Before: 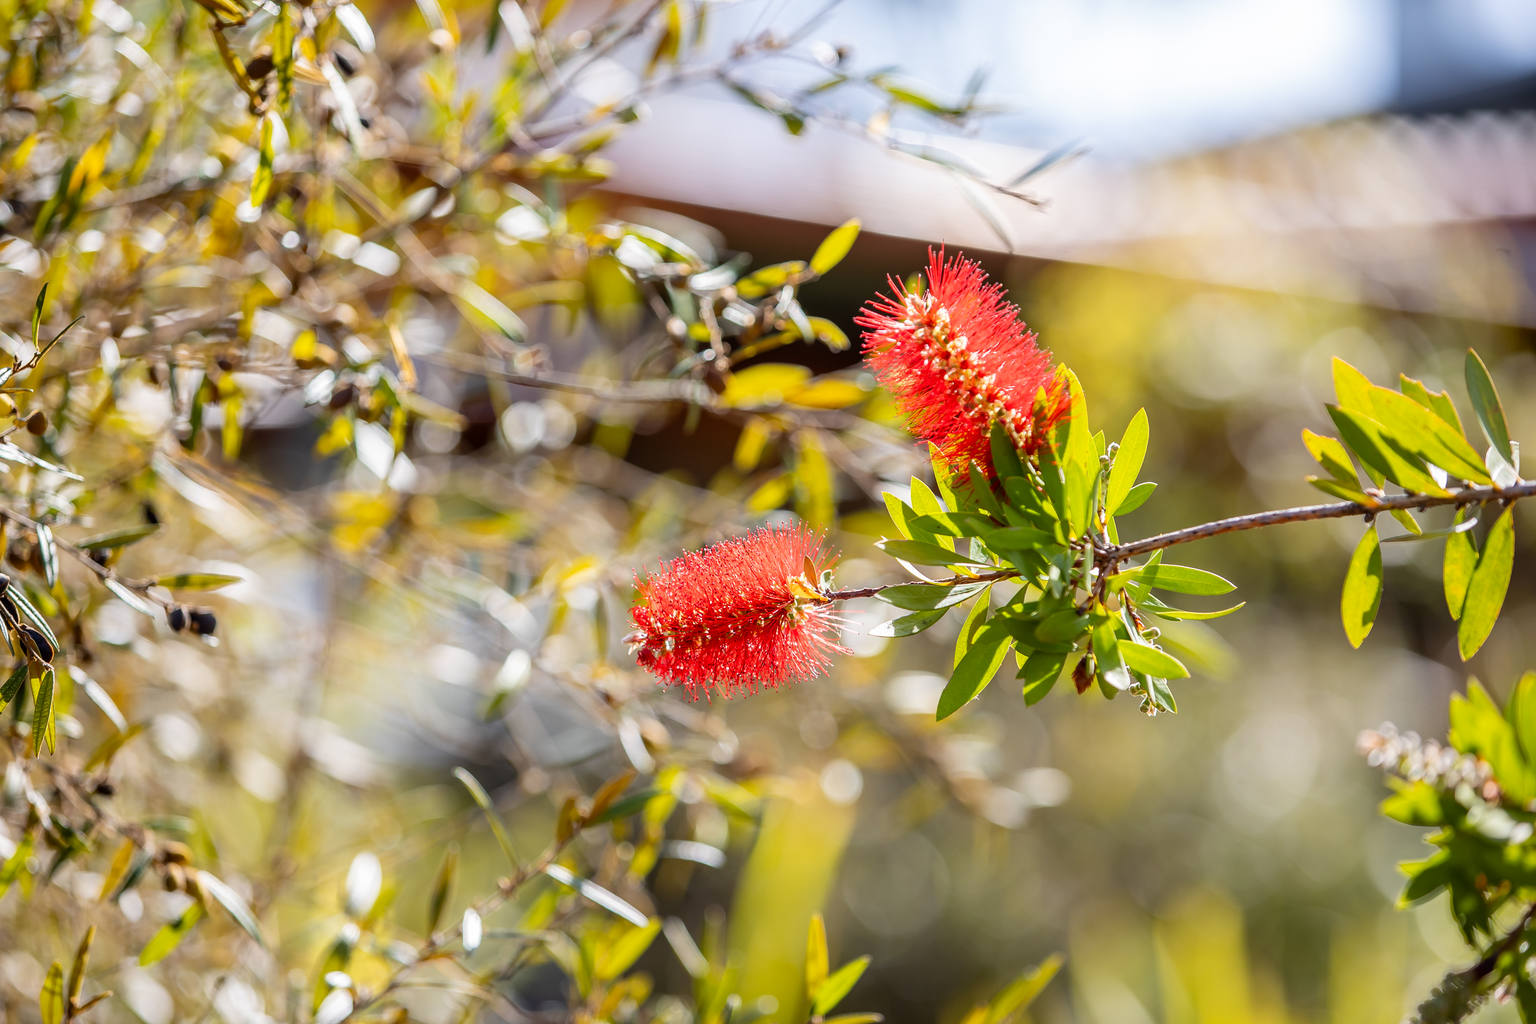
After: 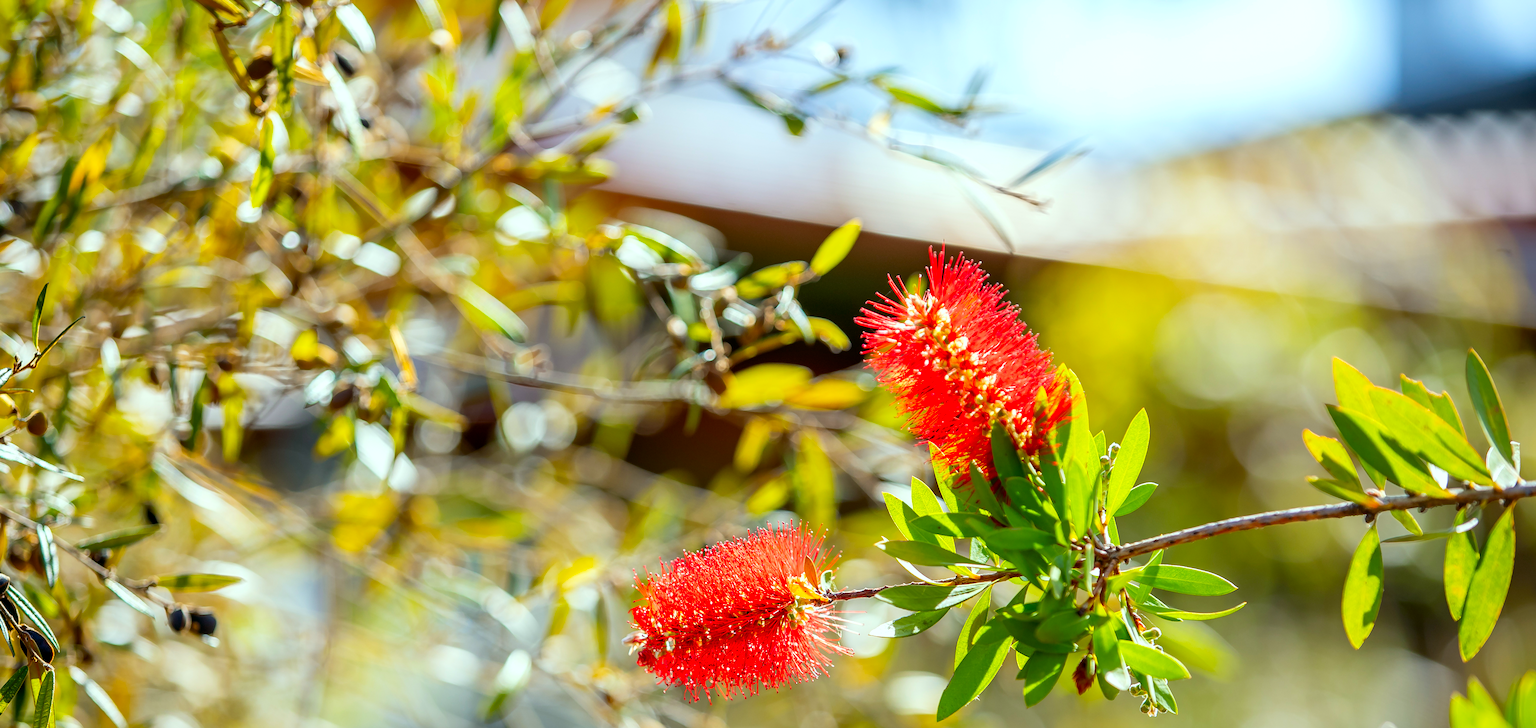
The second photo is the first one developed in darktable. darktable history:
crop: bottom 28.876%
exposure: black level correction 0.002, exposure 0.148 EV, compensate highlight preservation false
color correction: highlights a* -7.43, highlights b* 1.22, shadows a* -3.74, saturation 1.4
